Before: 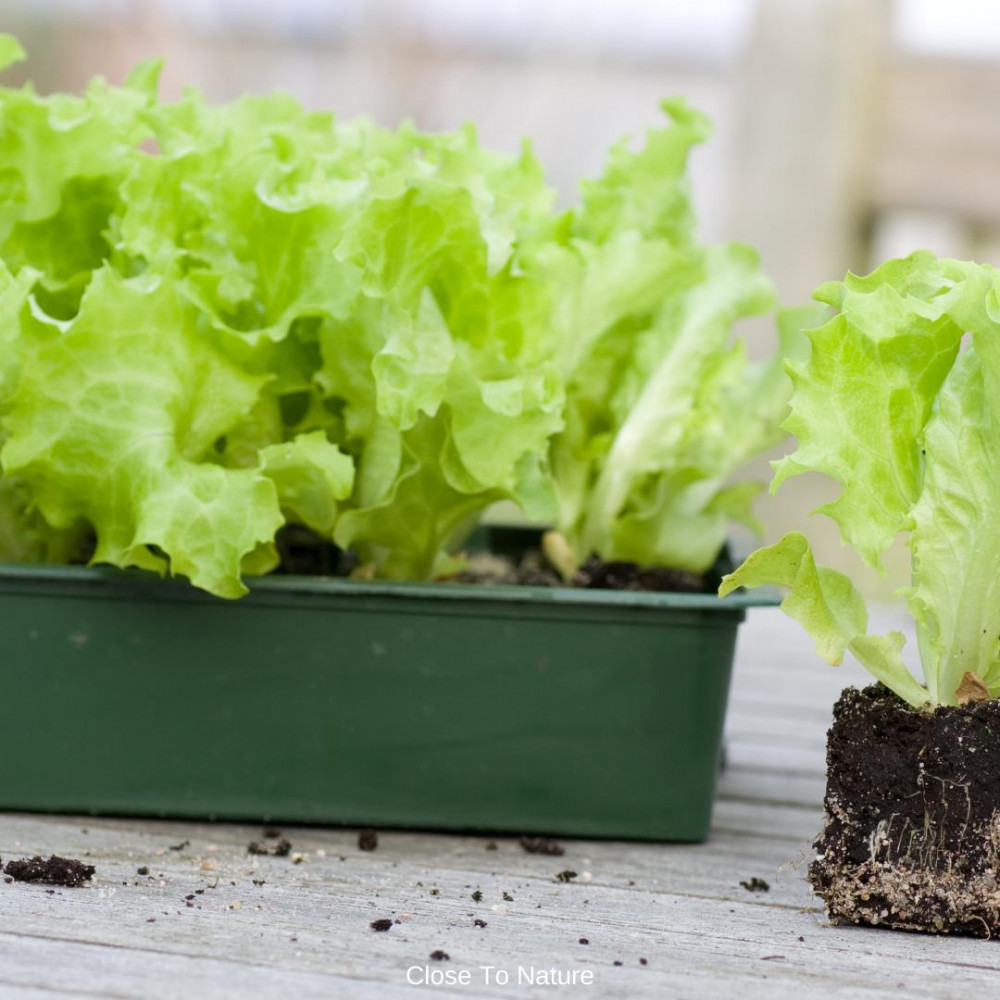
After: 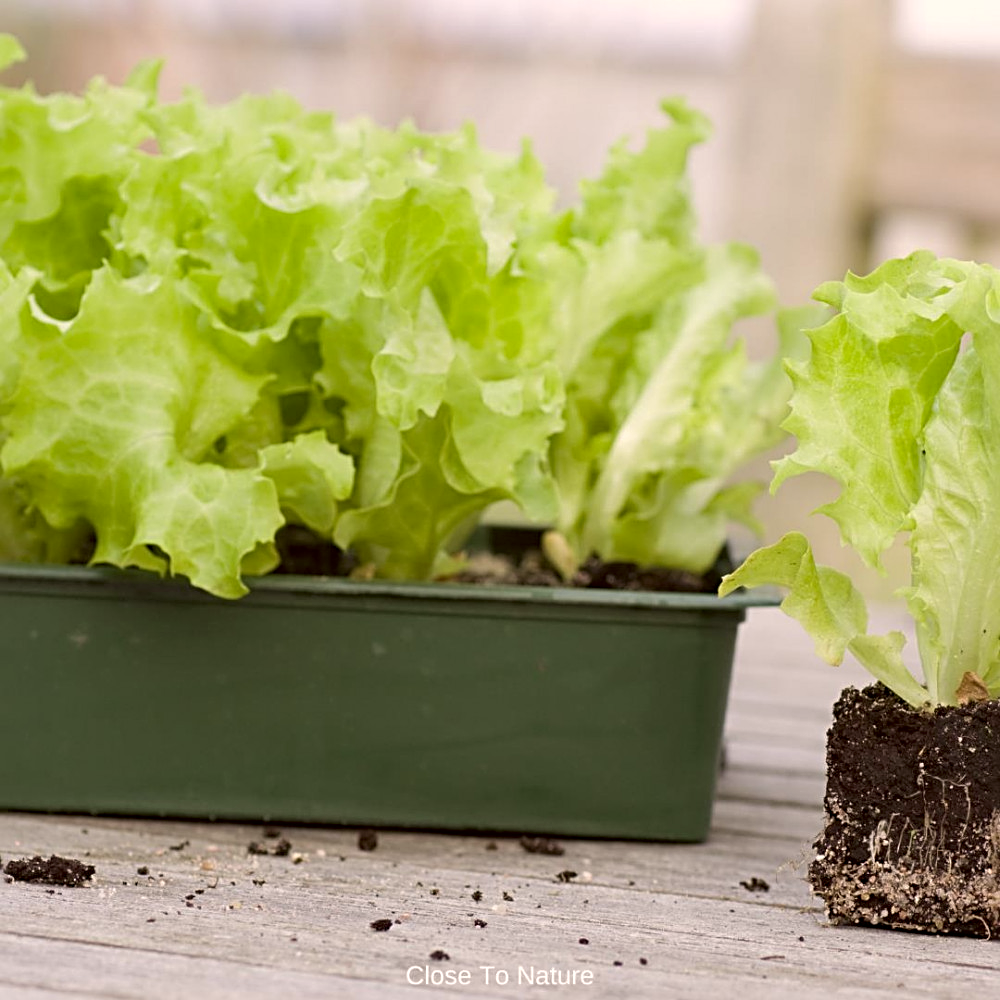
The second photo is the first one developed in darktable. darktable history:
shadows and highlights: shadows 25, highlights -25
color correction: highlights a* 6.27, highlights b* 8.19, shadows a* 5.94, shadows b* 7.23, saturation 0.9
sharpen: radius 3.119
